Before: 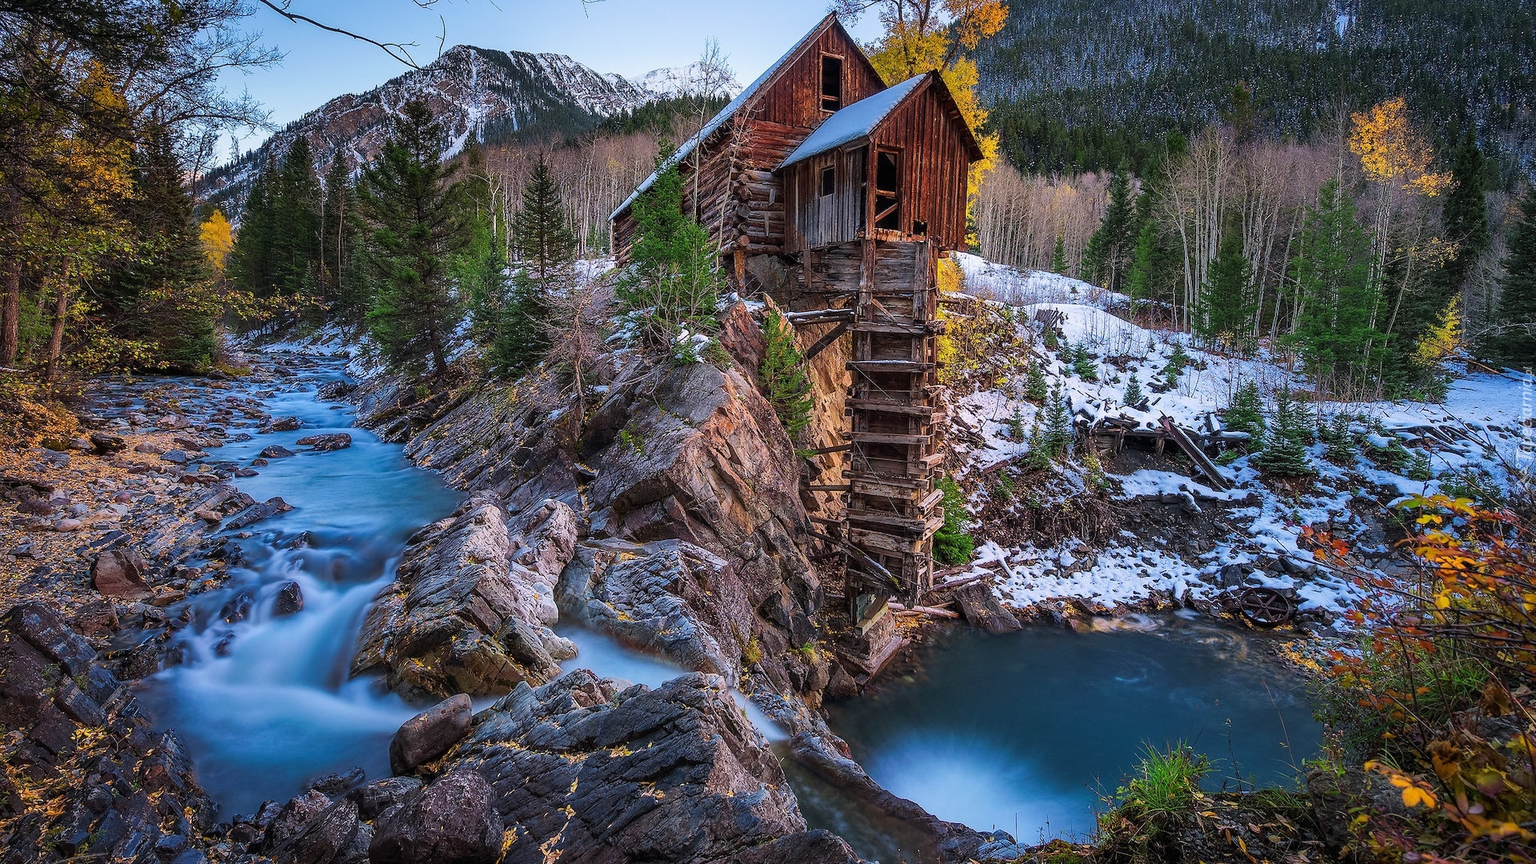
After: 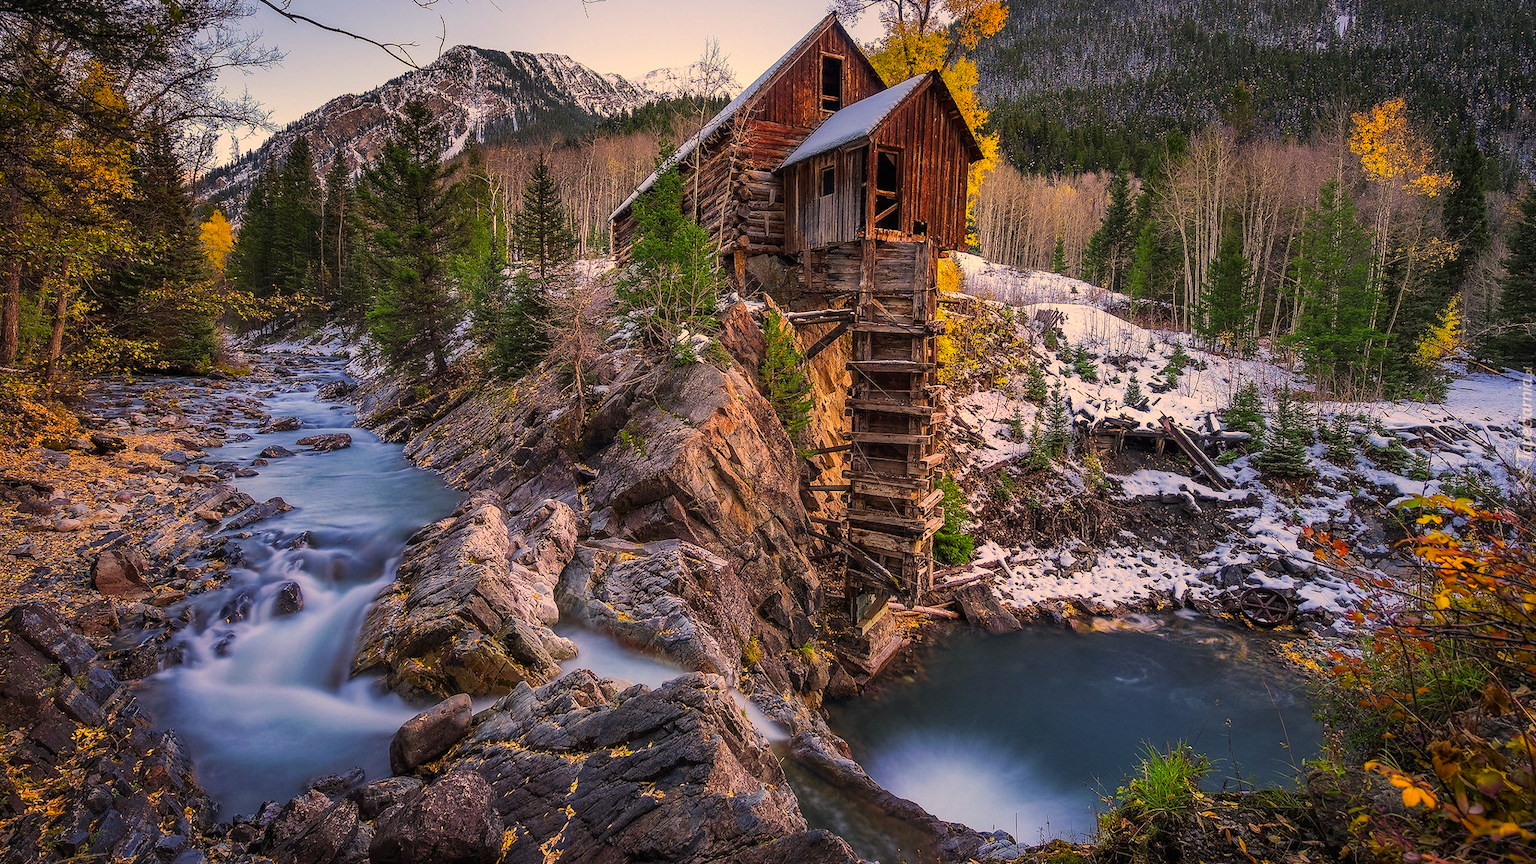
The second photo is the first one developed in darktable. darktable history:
color correction: highlights a* 14.88, highlights b* 31.93
